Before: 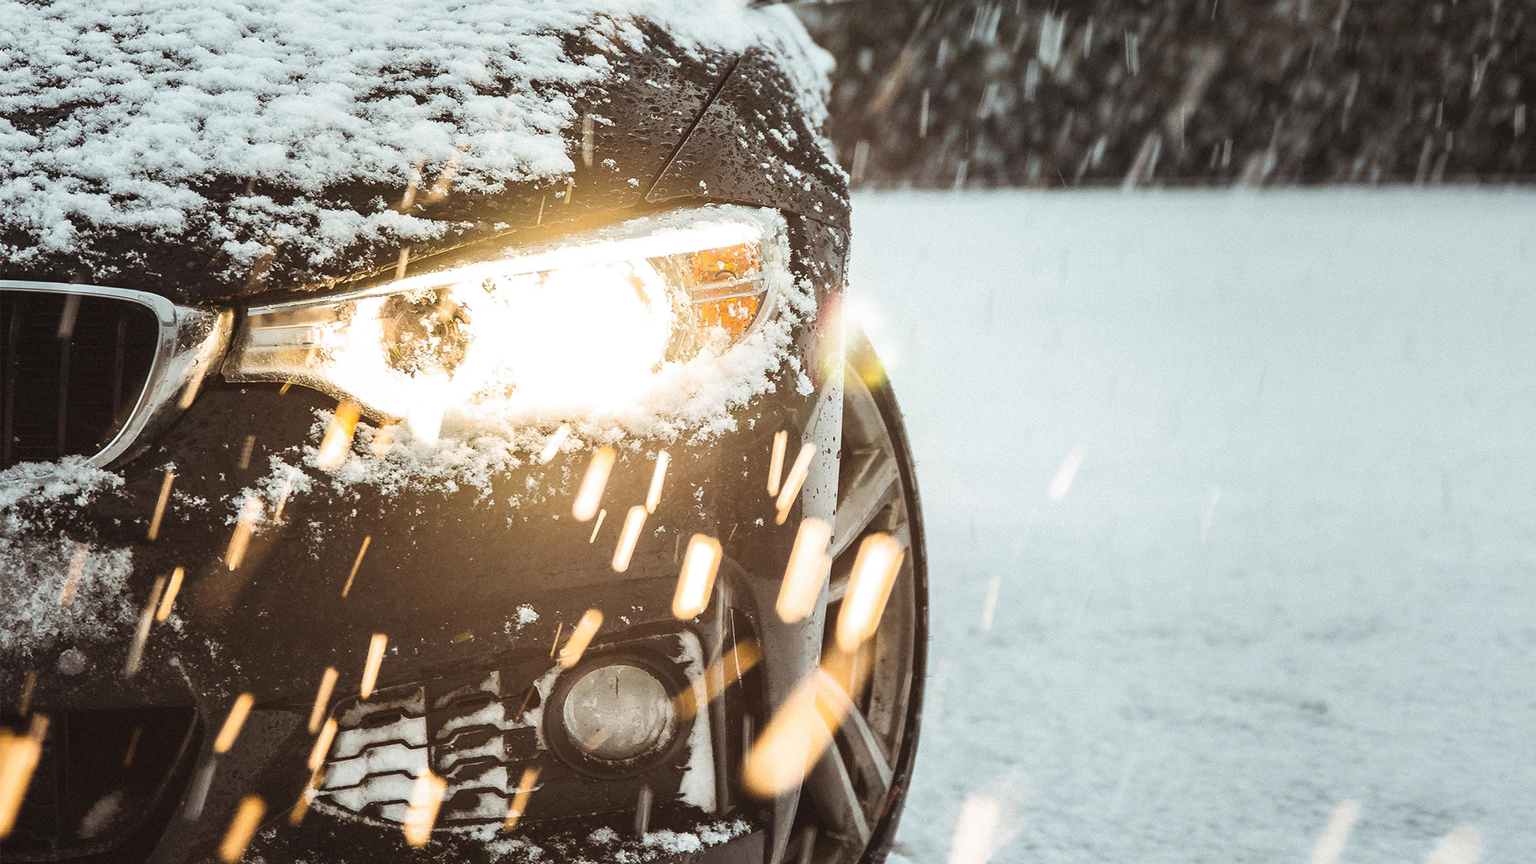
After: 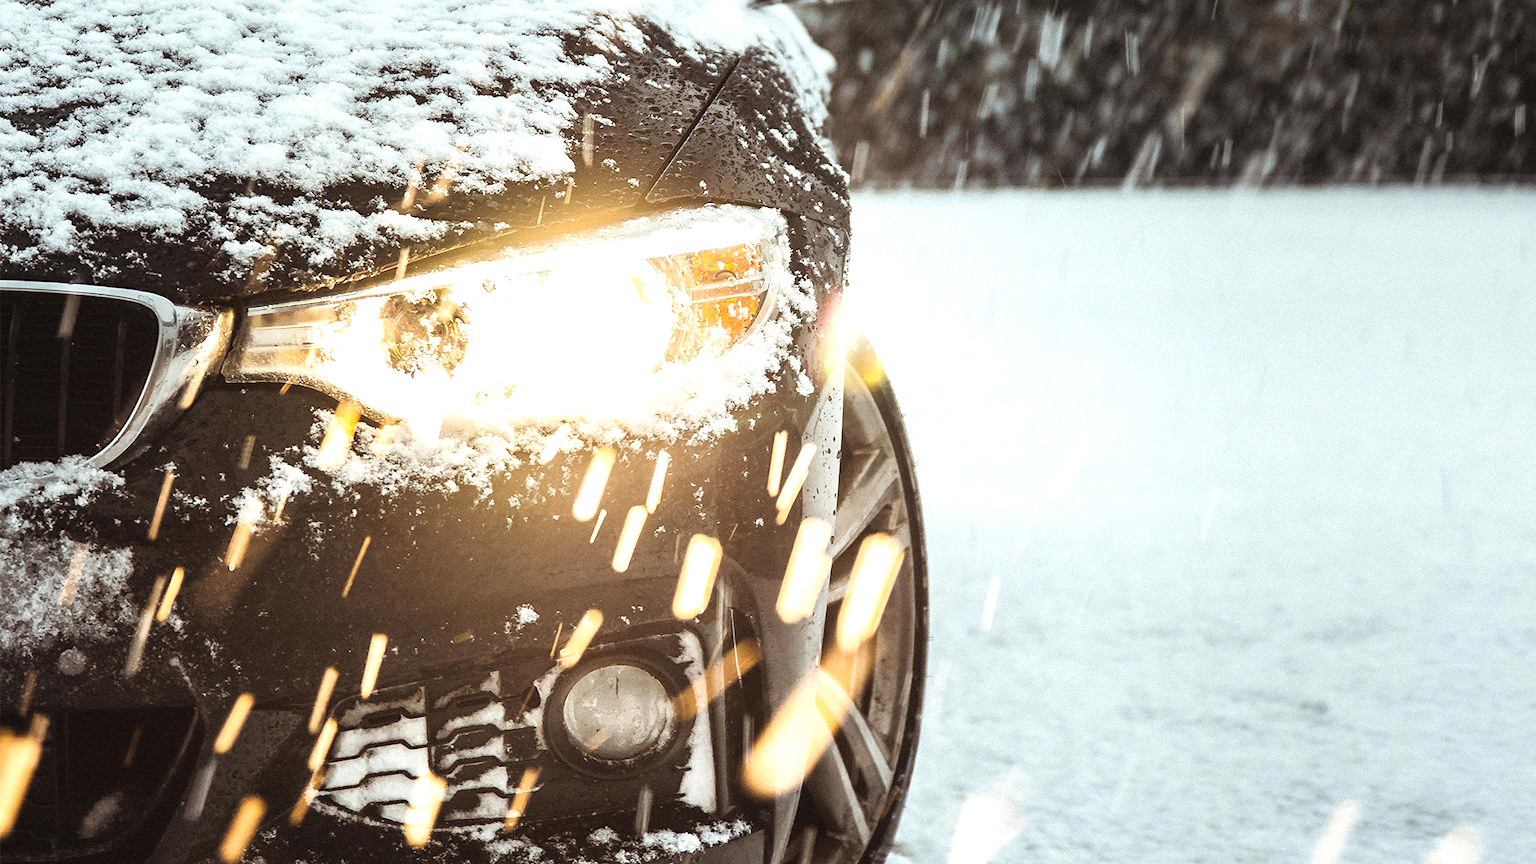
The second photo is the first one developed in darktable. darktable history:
tone equalizer: -8 EV -0.444 EV, -7 EV -0.395 EV, -6 EV -0.332 EV, -5 EV -0.252 EV, -3 EV 0.205 EV, -2 EV 0.318 EV, -1 EV 0.385 EV, +0 EV 0.392 EV
